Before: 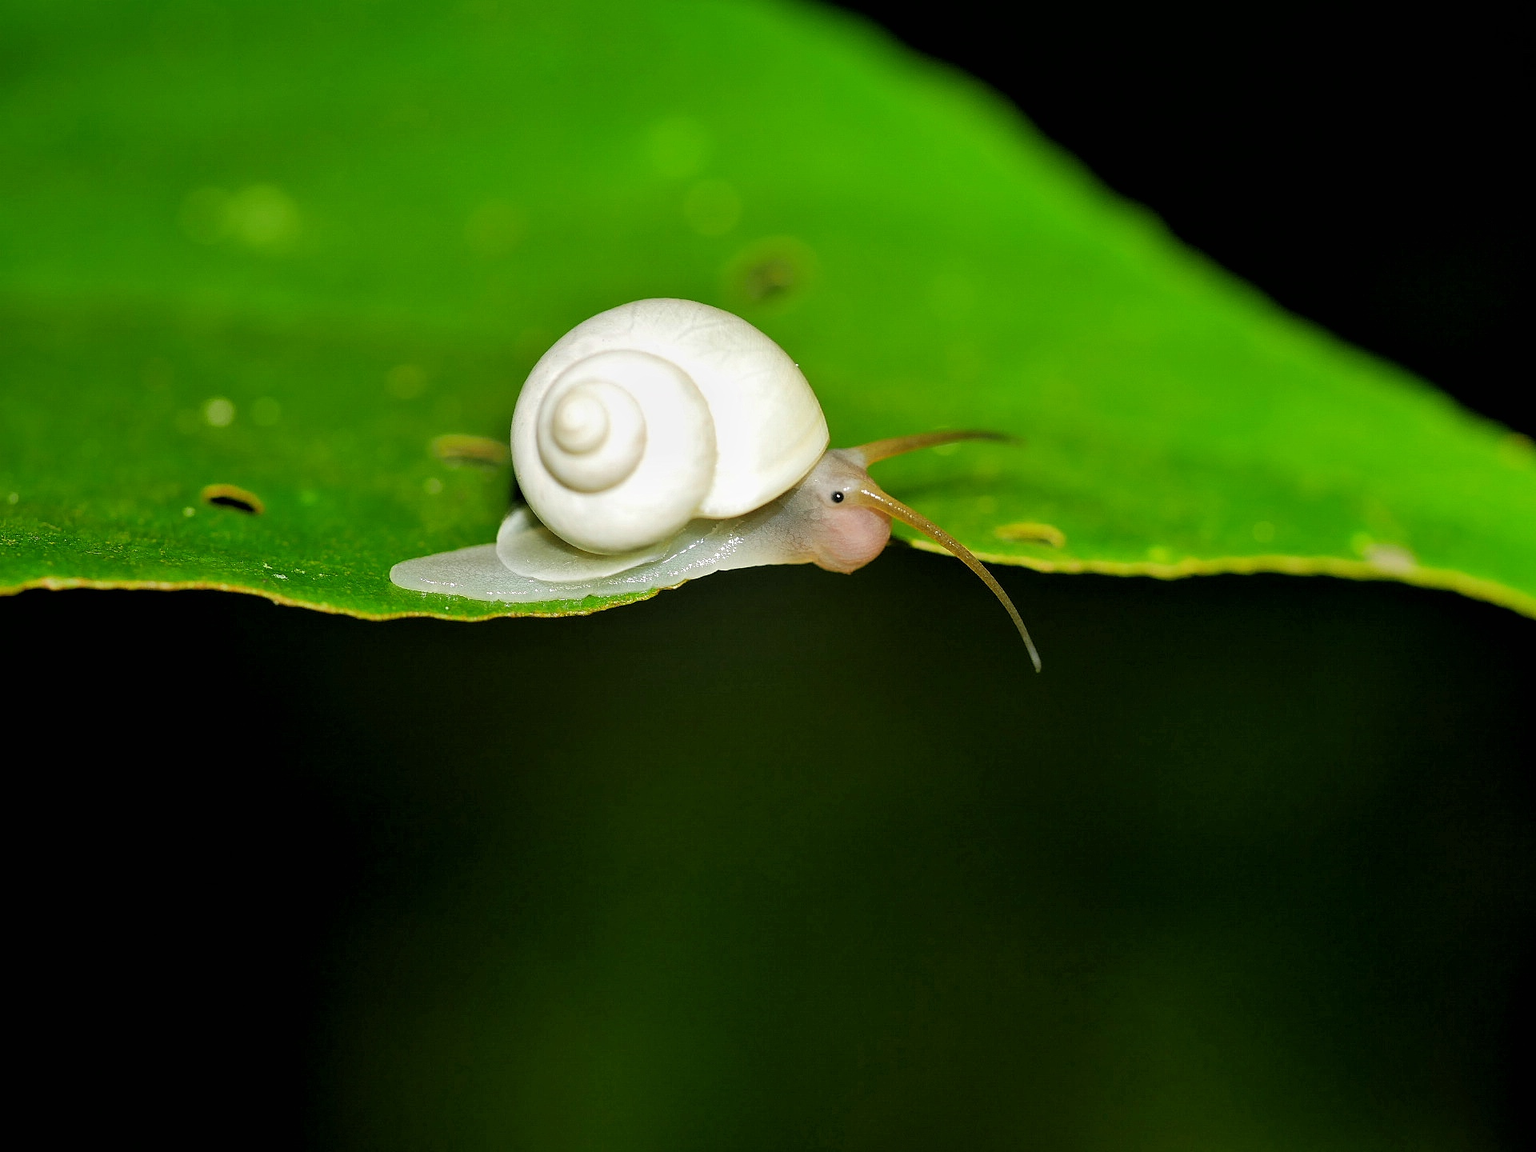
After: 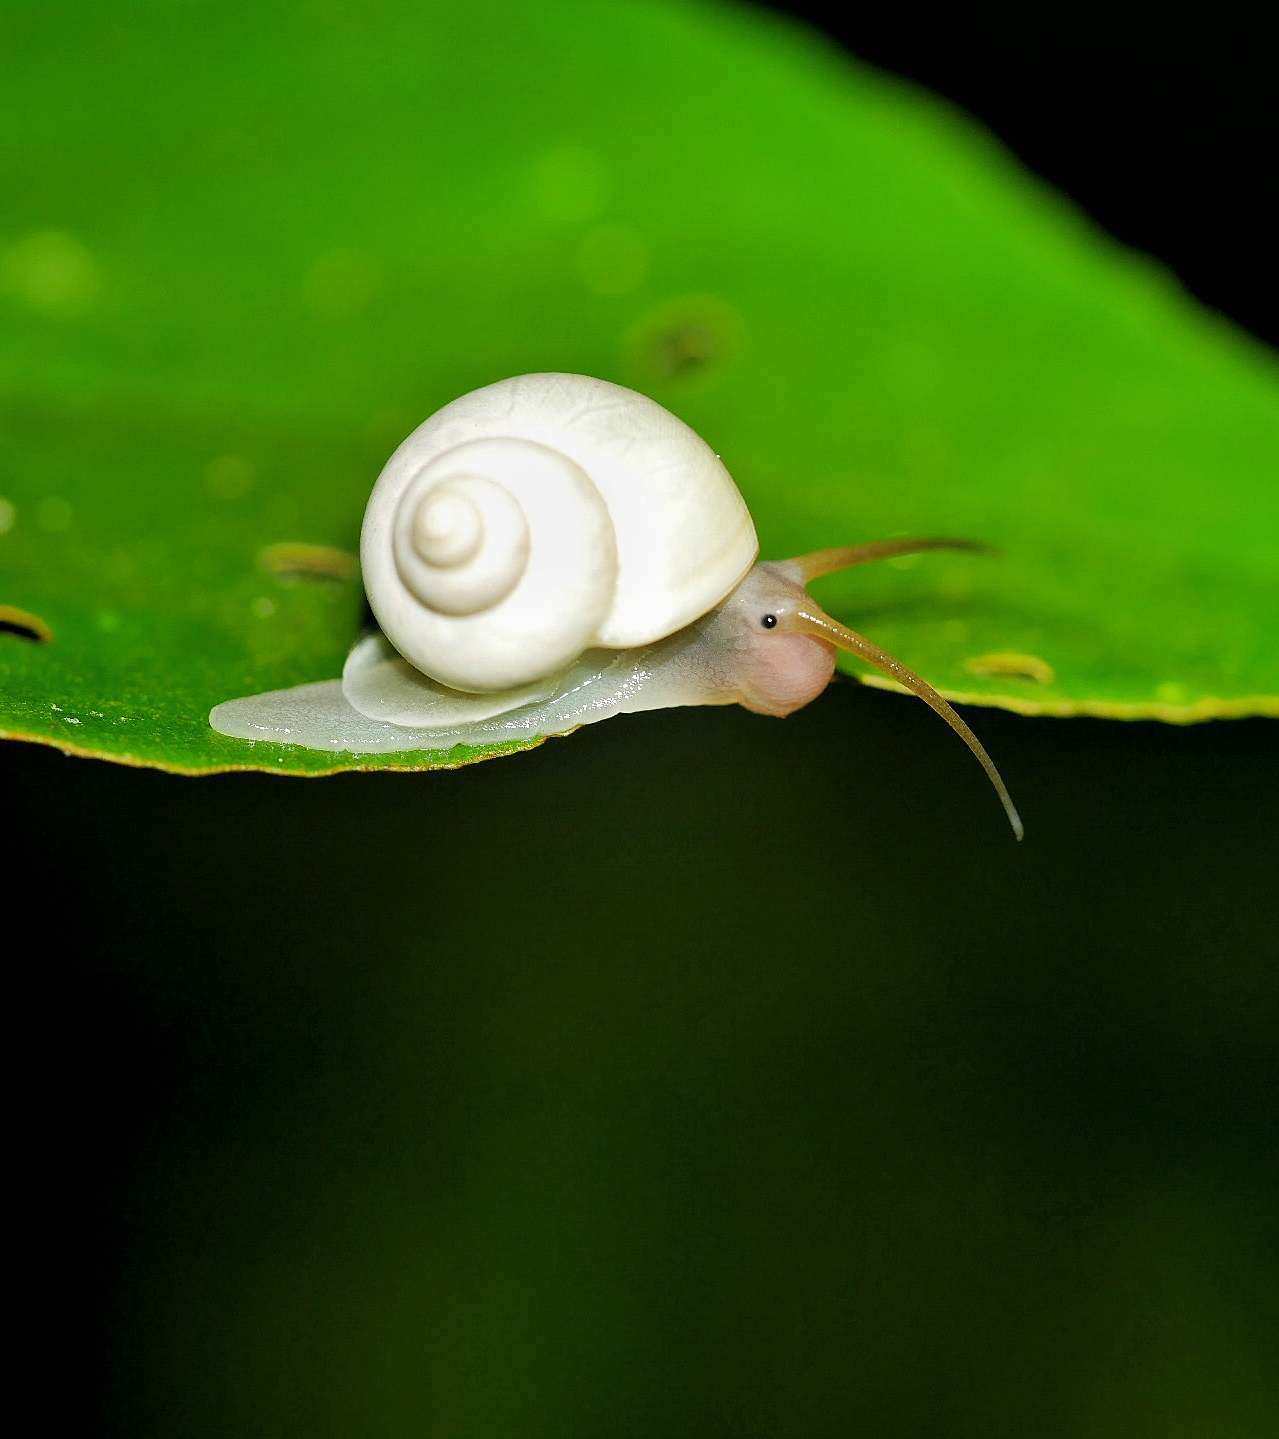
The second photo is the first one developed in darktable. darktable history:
crop and rotate: left 14.501%, right 18.866%
